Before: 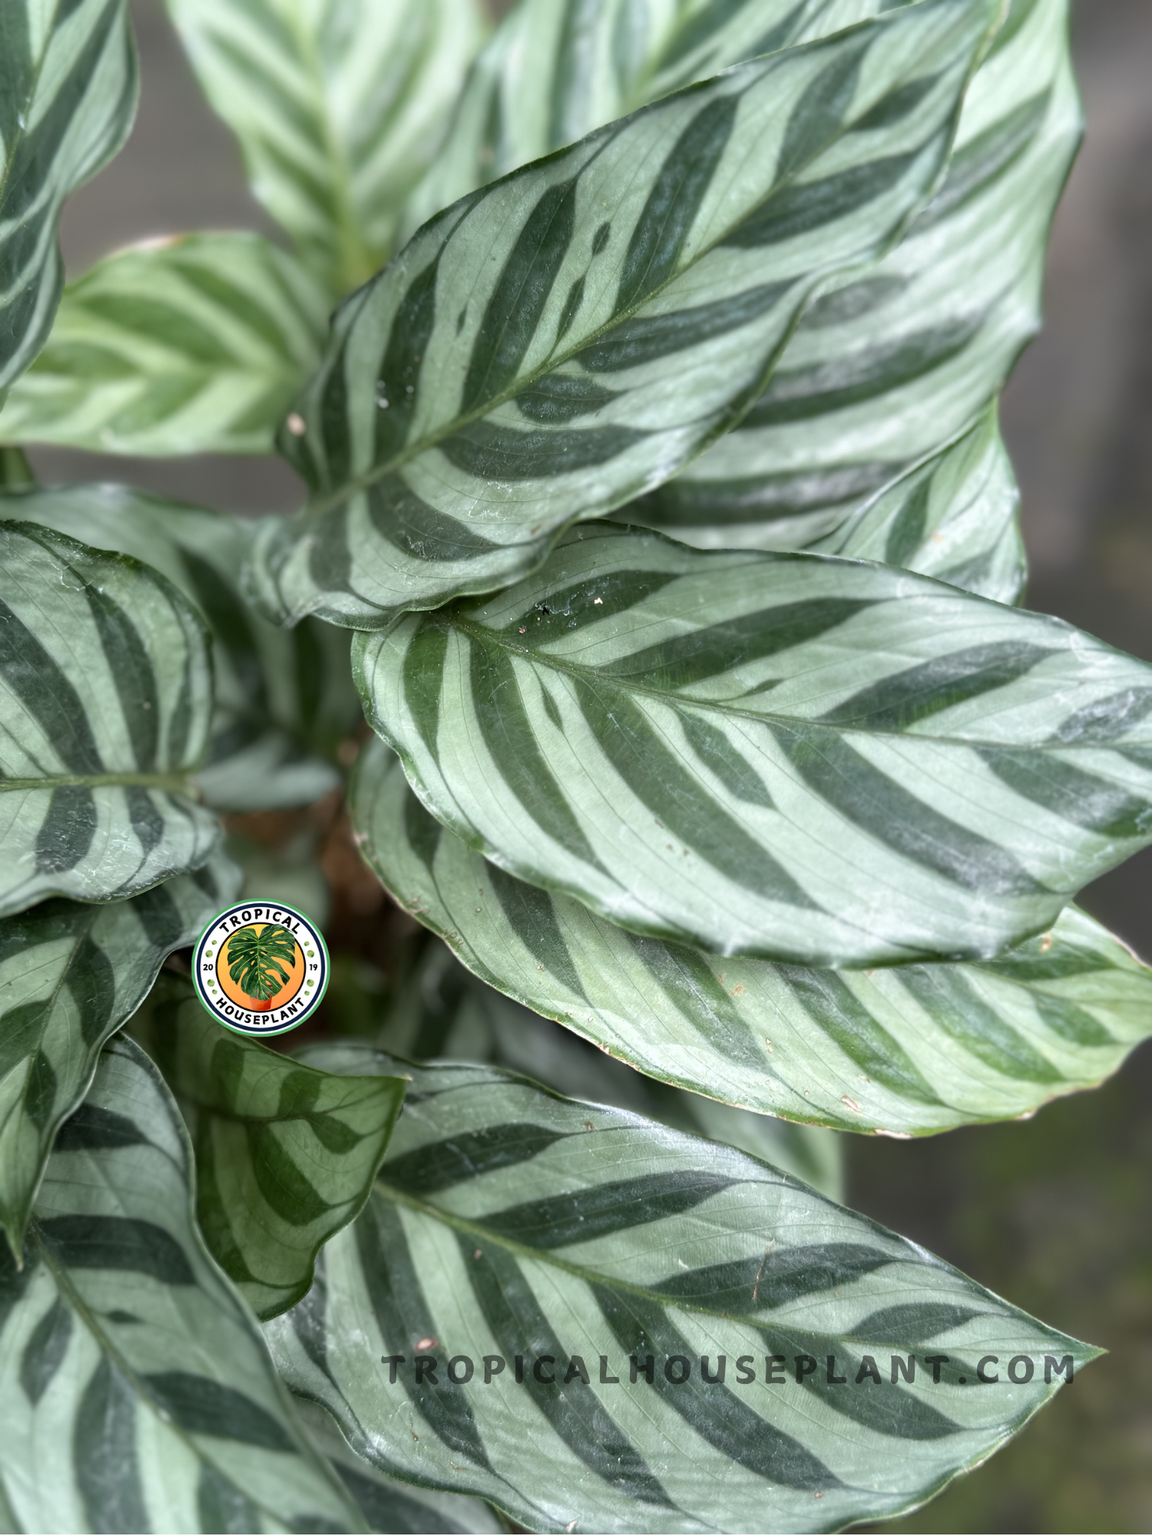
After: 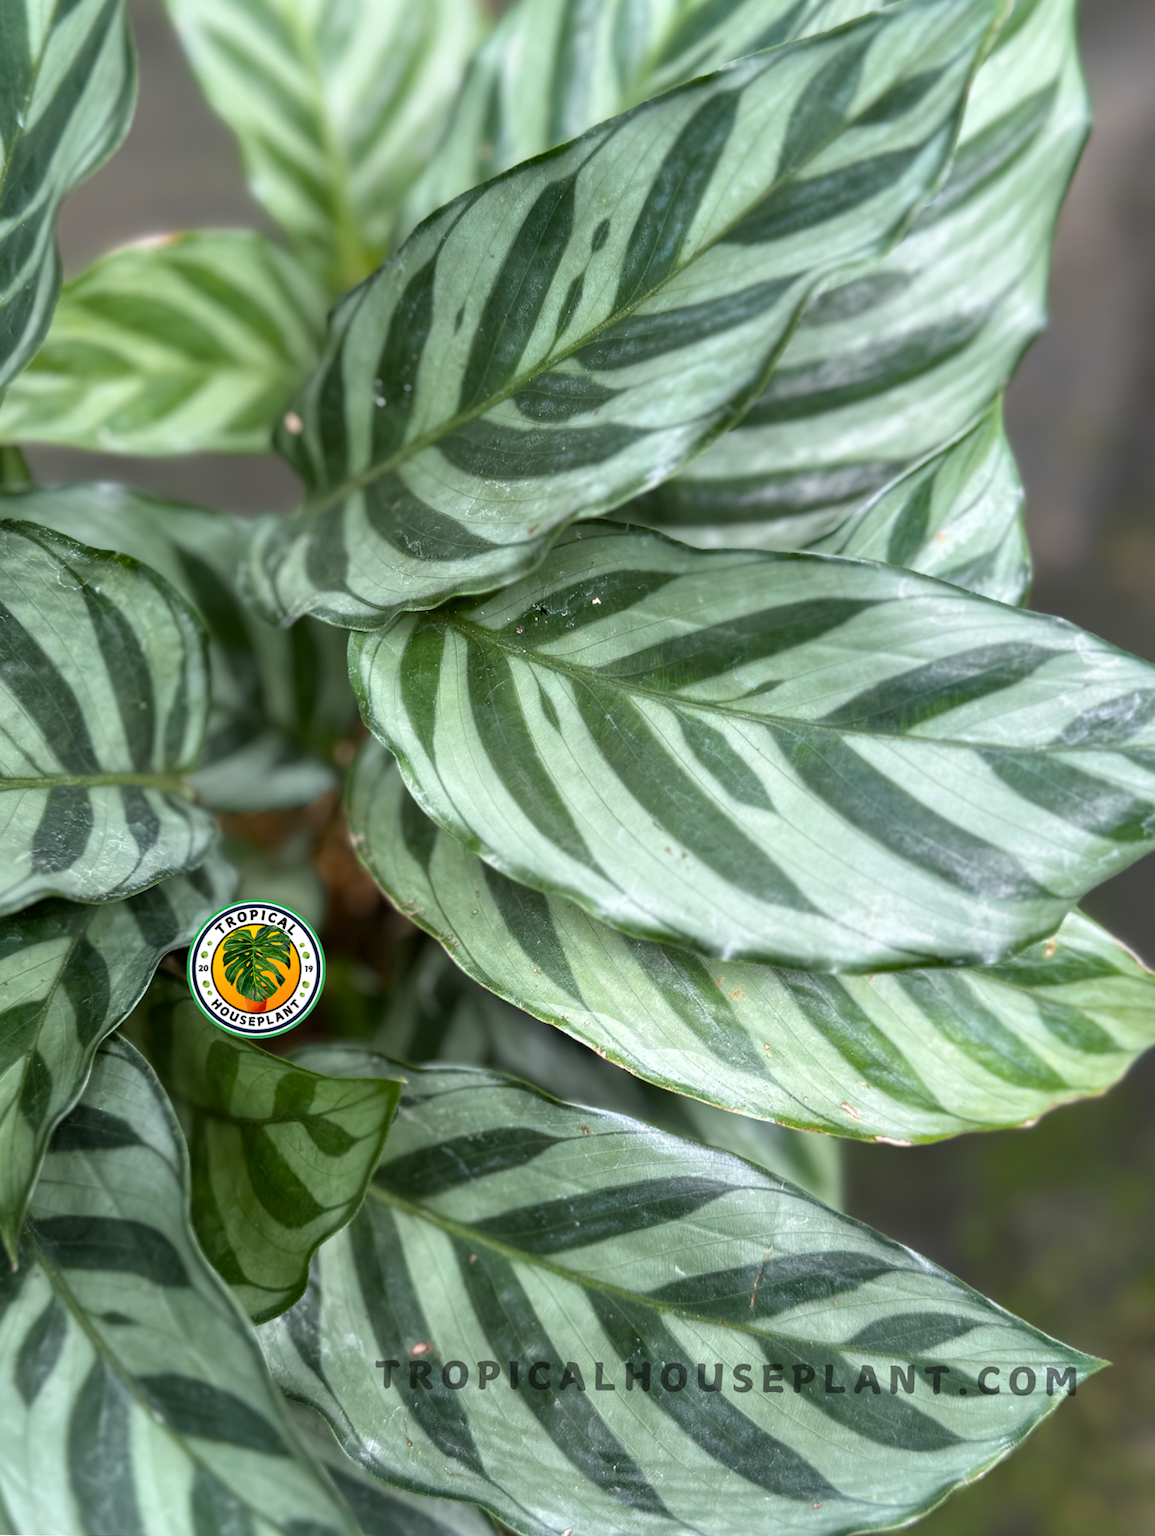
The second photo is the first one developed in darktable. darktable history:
color balance rgb: perceptual saturation grading › global saturation 20%, global vibrance 20%
rotate and perspective: rotation 0.192°, lens shift (horizontal) -0.015, crop left 0.005, crop right 0.996, crop top 0.006, crop bottom 0.99
